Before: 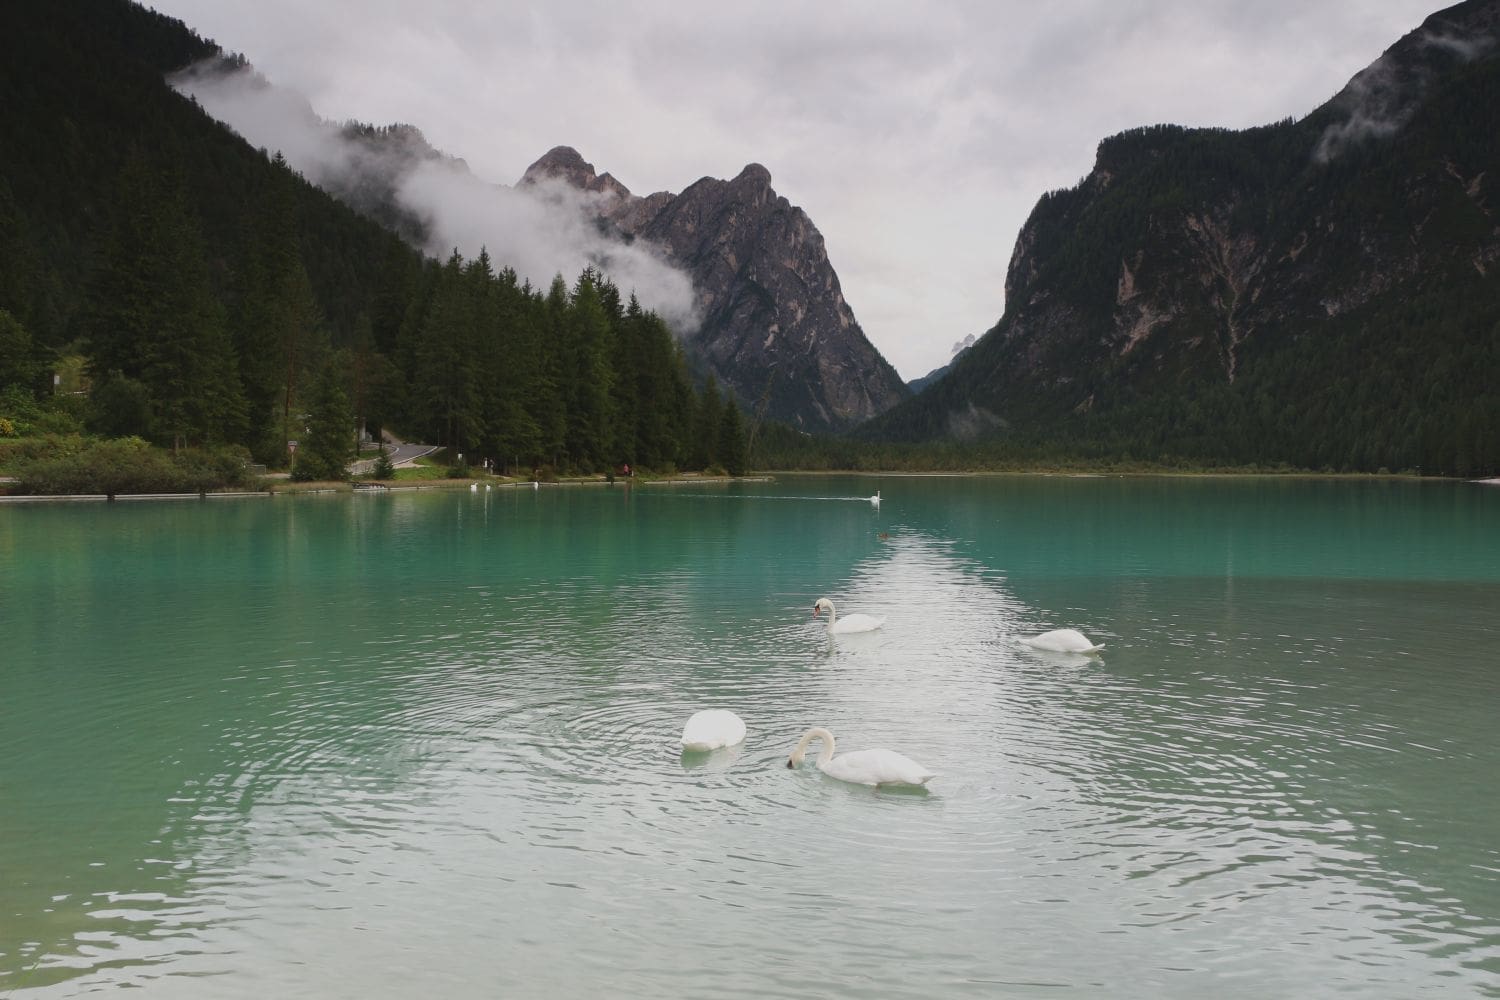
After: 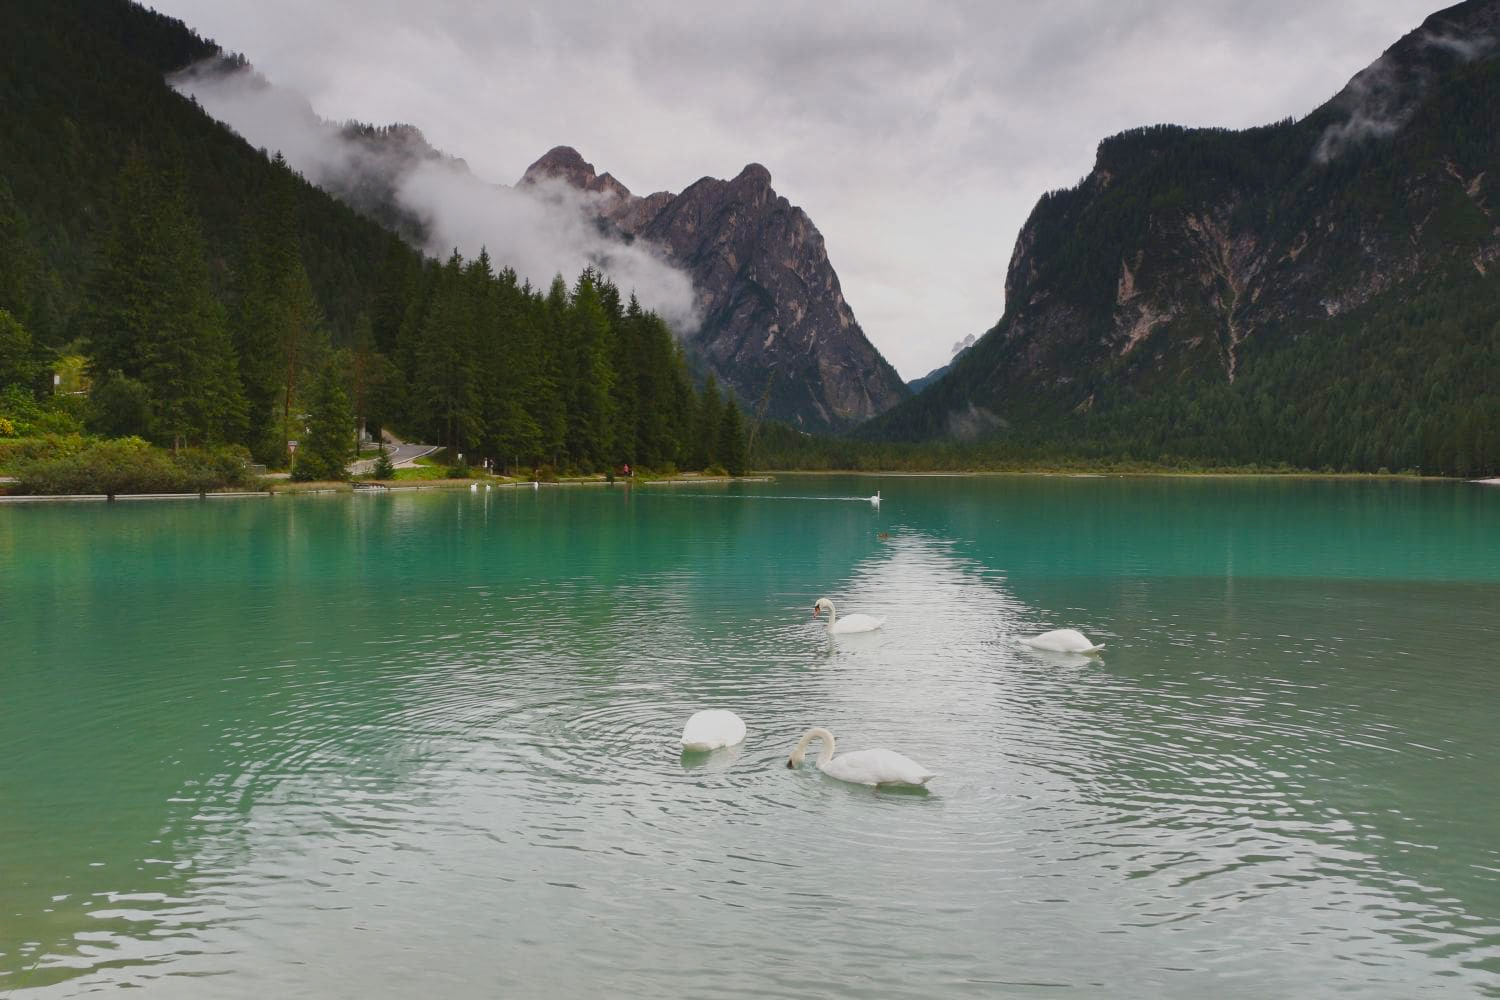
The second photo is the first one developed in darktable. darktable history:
color balance rgb: perceptual saturation grading › global saturation 14.463%, perceptual saturation grading › highlights -25.408%, perceptual saturation grading › shadows 29.63%, global vibrance 20%
shadows and highlights: low approximation 0.01, soften with gaussian
